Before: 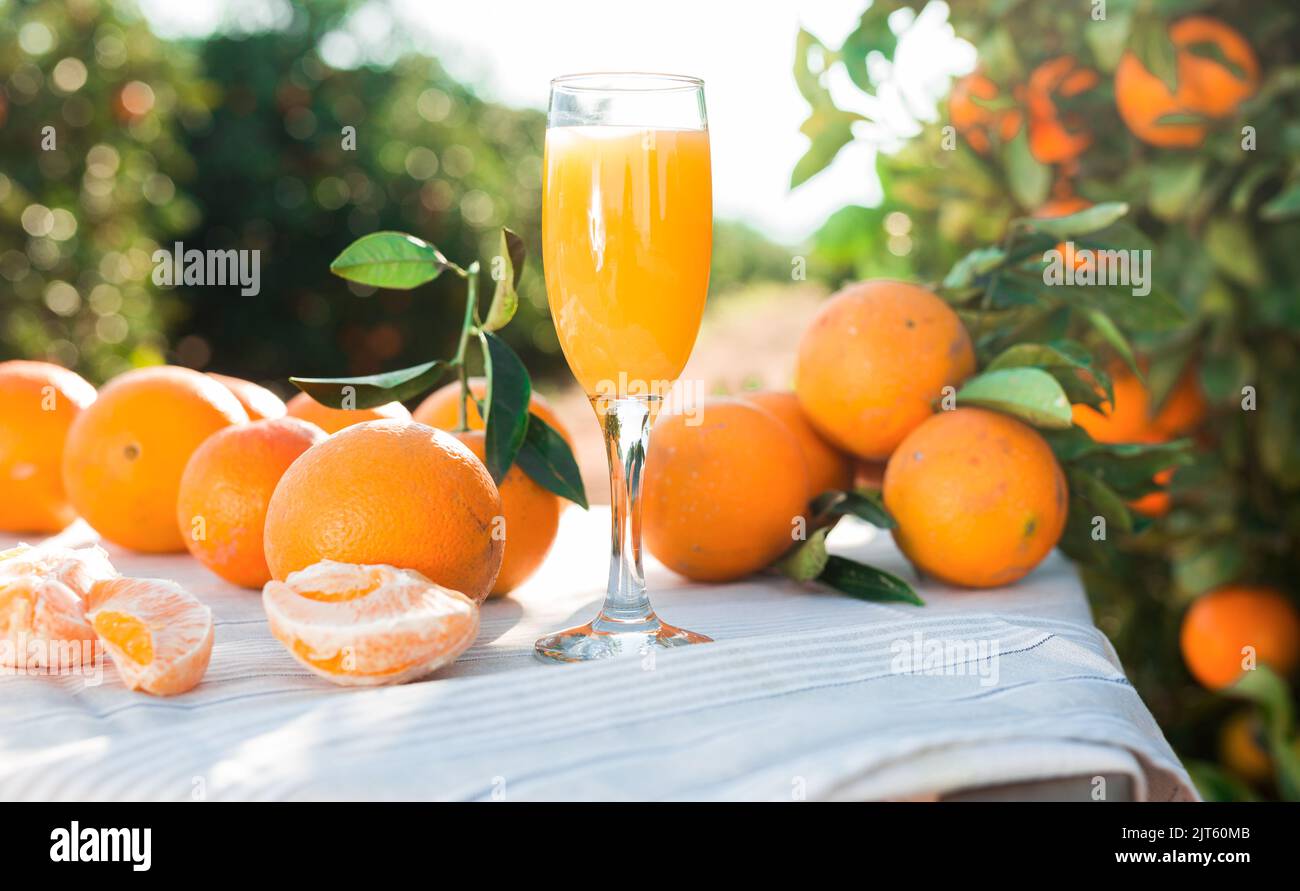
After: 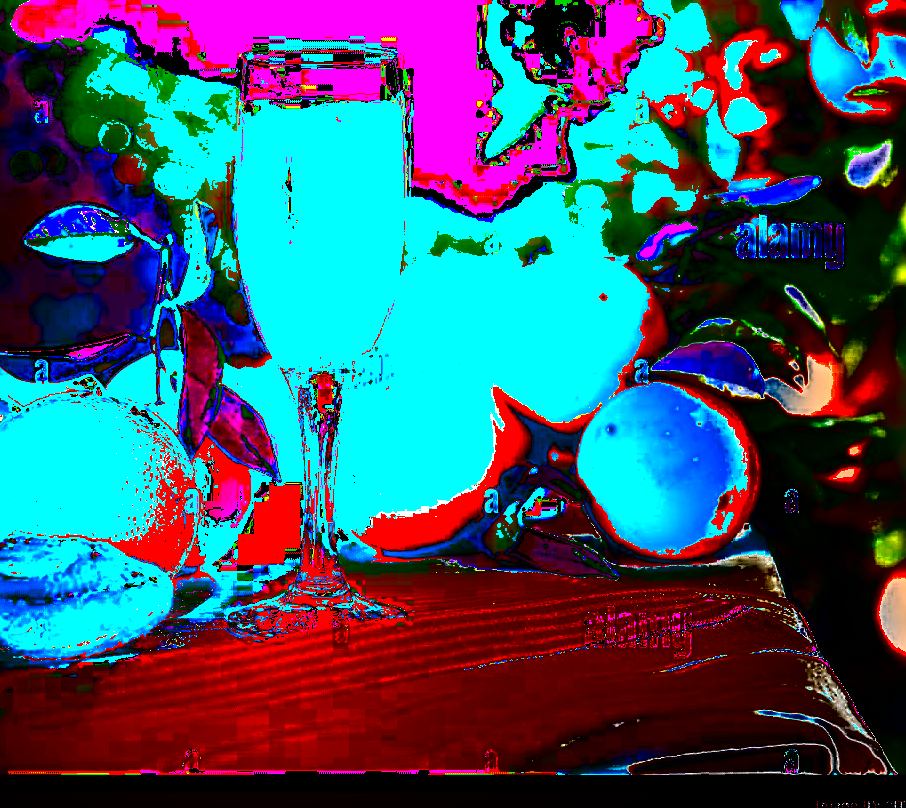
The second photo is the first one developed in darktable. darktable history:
local contrast: mode bilateral grid, contrast 20, coarseness 50, detail 119%, midtone range 0.2
sharpen: radius 3.196, amount 1.74
haze removal: compatibility mode true
shadows and highlights: shadows 48.68, highlights -40.74, soften with gaussian
color zones: curves: ch0 [(0, 0.485) (0.178, 0.476) (0.261, 0.623) (0.411, 0.403) (0.708, 0.603) (0.934, 0.412)]; ch1 [(0.003, 0.485) (0.149, 0.496) (0.229, 0.584) (0.326, 0.551) (0.484, 0.262) (0.757, 0.643)]
color balance rgb: shadows lift › chroma 1.494%, shadows lift › hue 258.95°, global offset › chroma 0.054%, global offset › hue 253.21°, shadows fall-off 298.414%, white fulcrum 2 EV, highlights fall-off 298.887%, perceptual saturation grading › global saturation -3.871%, perceptual saturation grading › shadows -1.024%, perceptual brilliance grading › global brilliance 34.444%, perceptual brilliance grading › highlights 49.809%, perceptual brilliance grading › mid-tones 59.566%, perceptual brilliance grading › shadows 34.548%, mask middle-gray fulcrum 99.255%, global vibrance 30.112%, contrast gray fulcrum 38.298%, contrast 10.187%
crop and rotate: left 23.67%, top 3.109%, right 6.568%, bottom 6.167%
tone equalizer: on, module defaults
